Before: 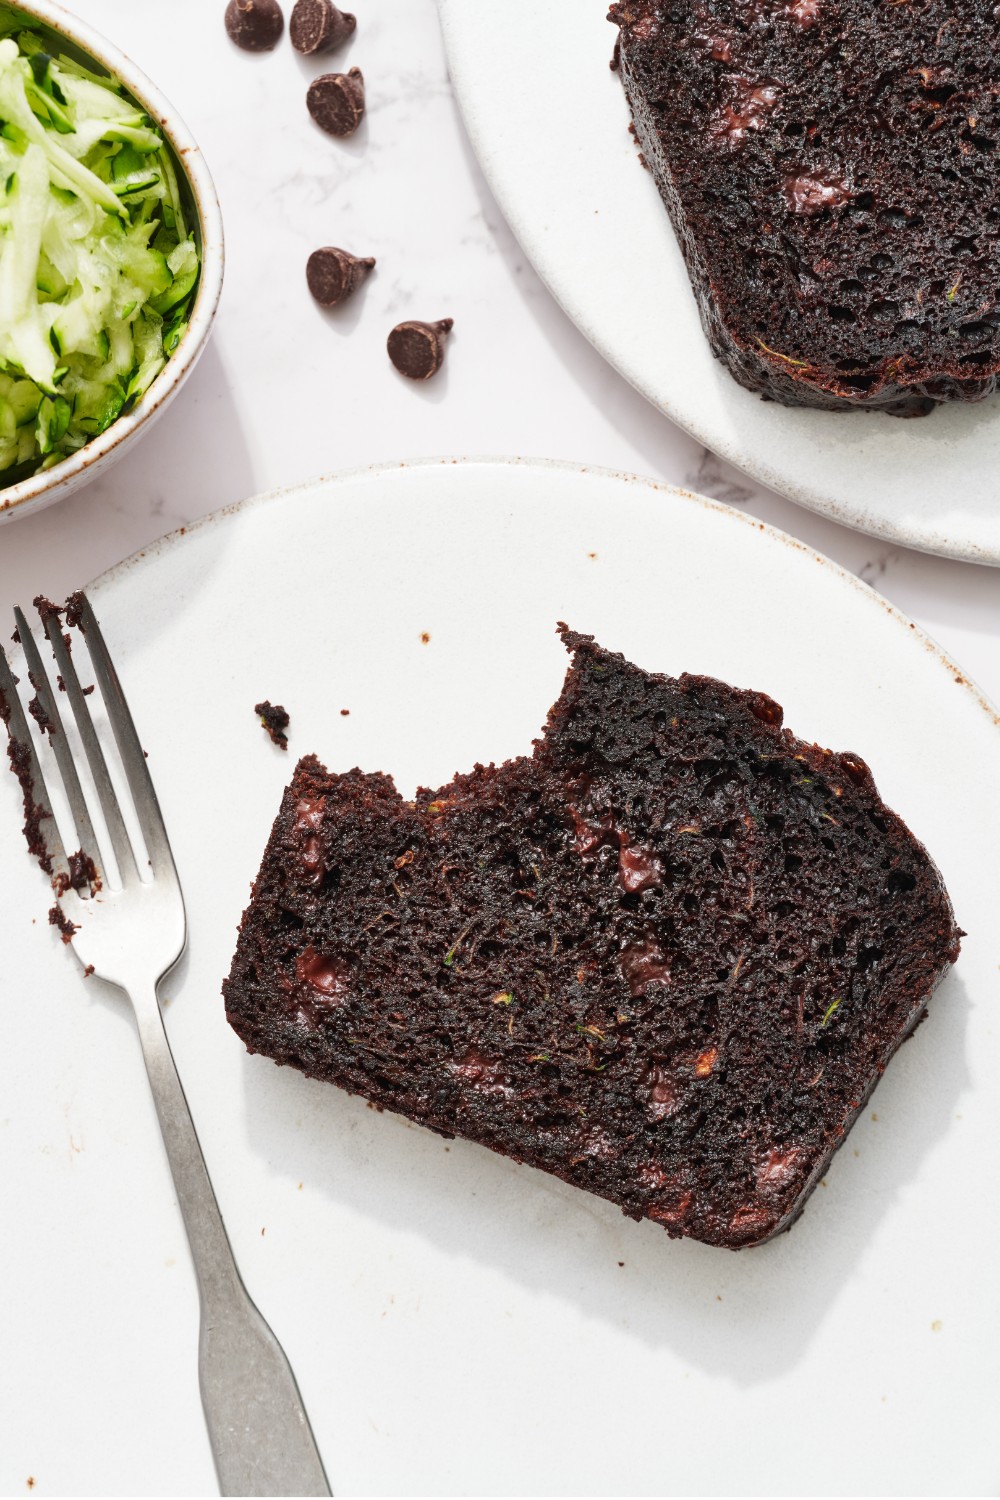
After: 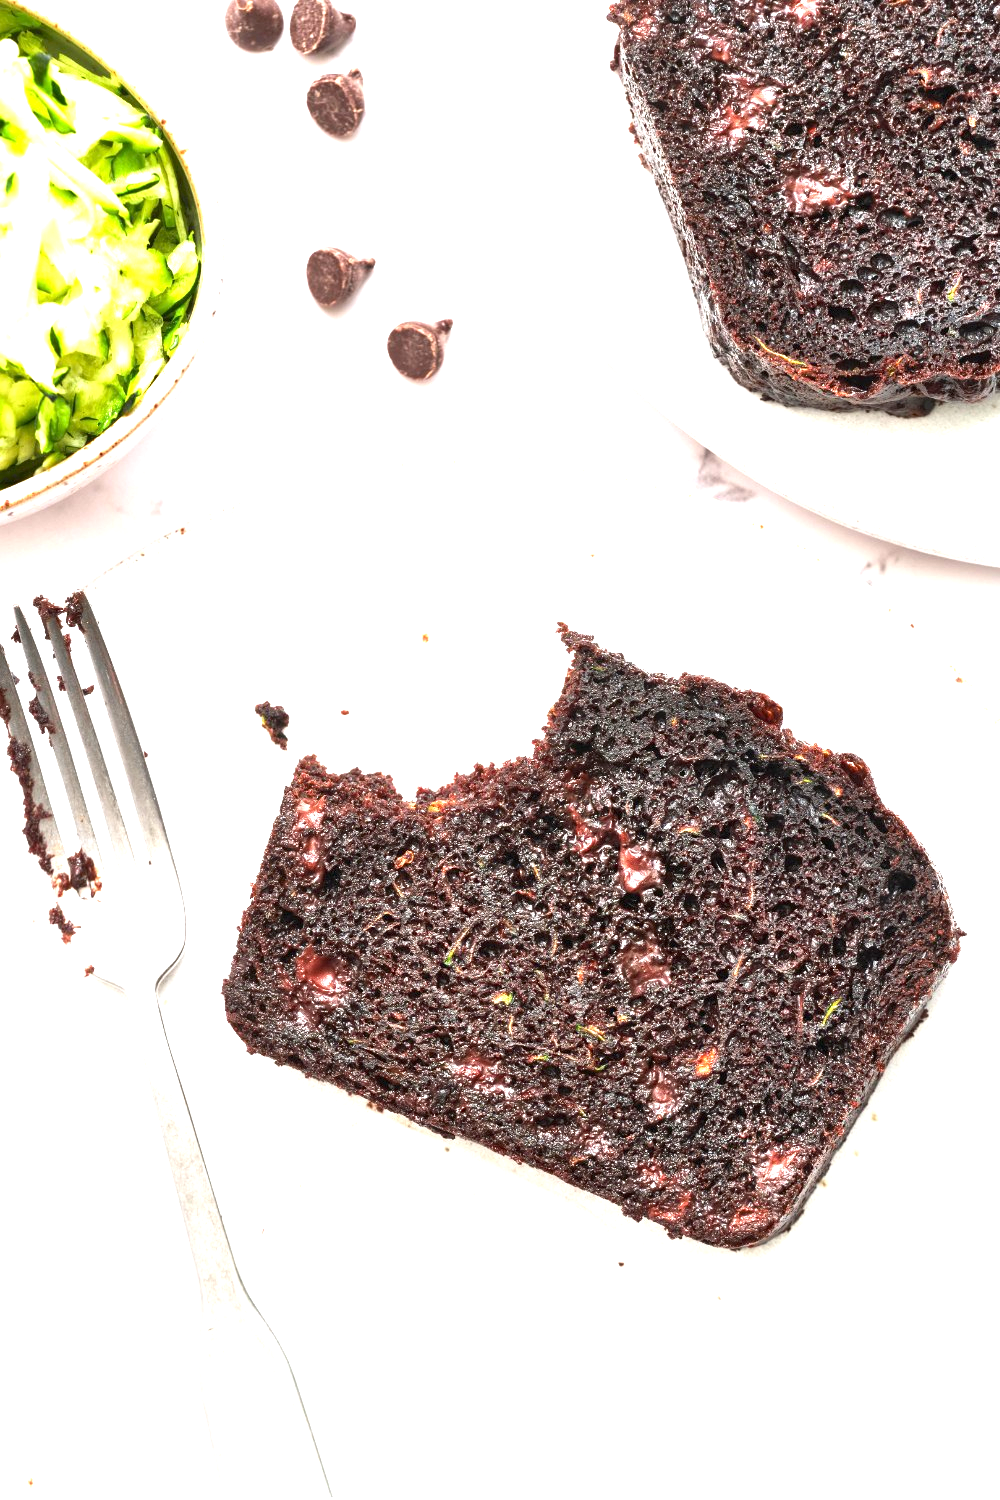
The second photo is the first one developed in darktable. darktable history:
exposure: black level correction 0.001, exposure 1.713 EV, compensate highlight preservation false
